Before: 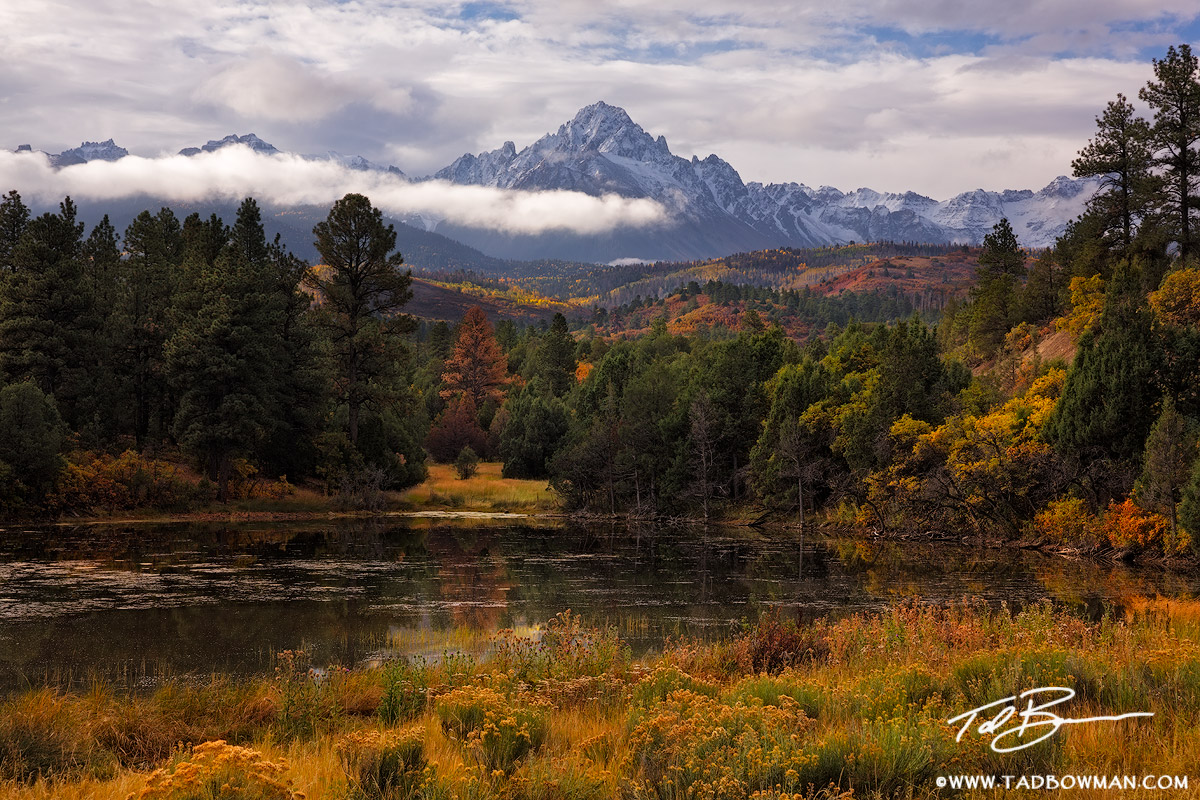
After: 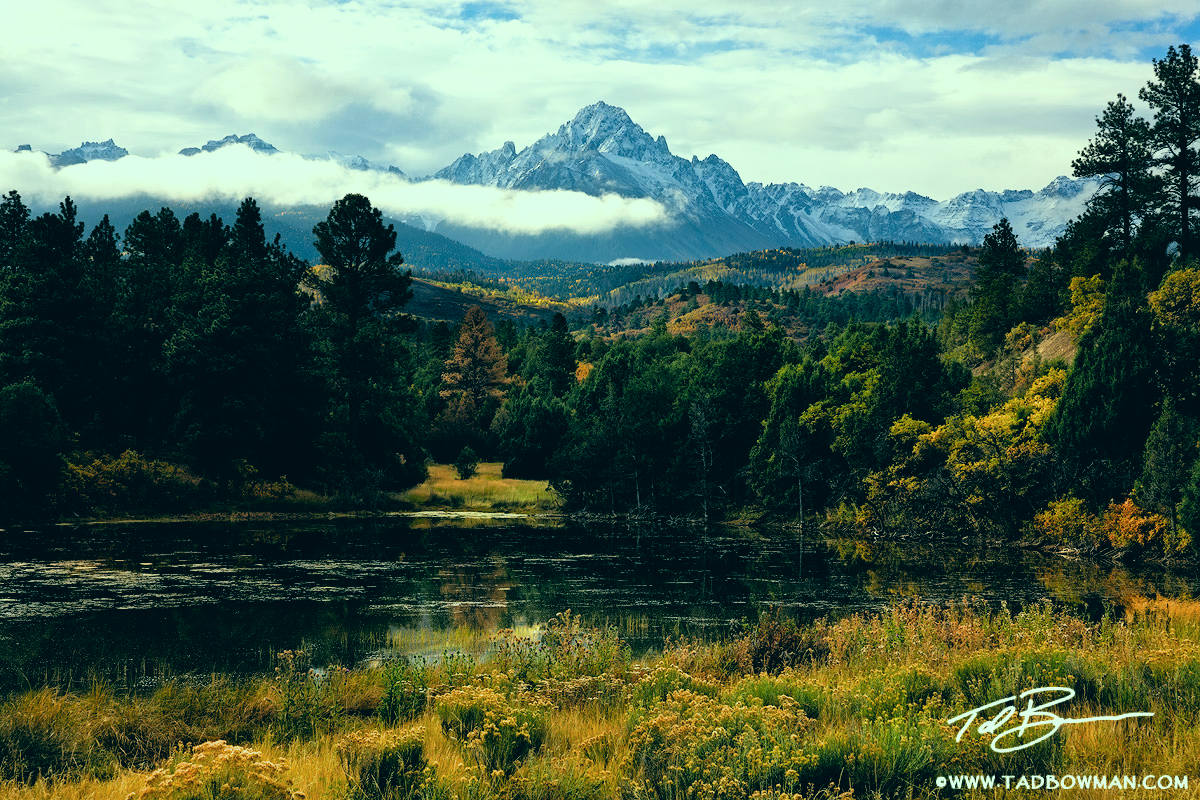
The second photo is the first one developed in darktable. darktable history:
color correction: highlights a* -19.35, highlights b* 9.8, shadows a* -19.68, shadows b* -11.53
exposure: exposure 0.423 EV, compensate highlight preservation false
filmic rgb: middle gray luminance 8.68%, black relative exposure -6.32 EV, white relative exposure 2.73 EV, threshold 2.96 EV, target black luminance 0%, hardness 4.78, latitude 73.77%, contrast 1.336, shadows ↔ highlights balance 9.56%, color science v6 (2022), enable highlight reconstruction true
